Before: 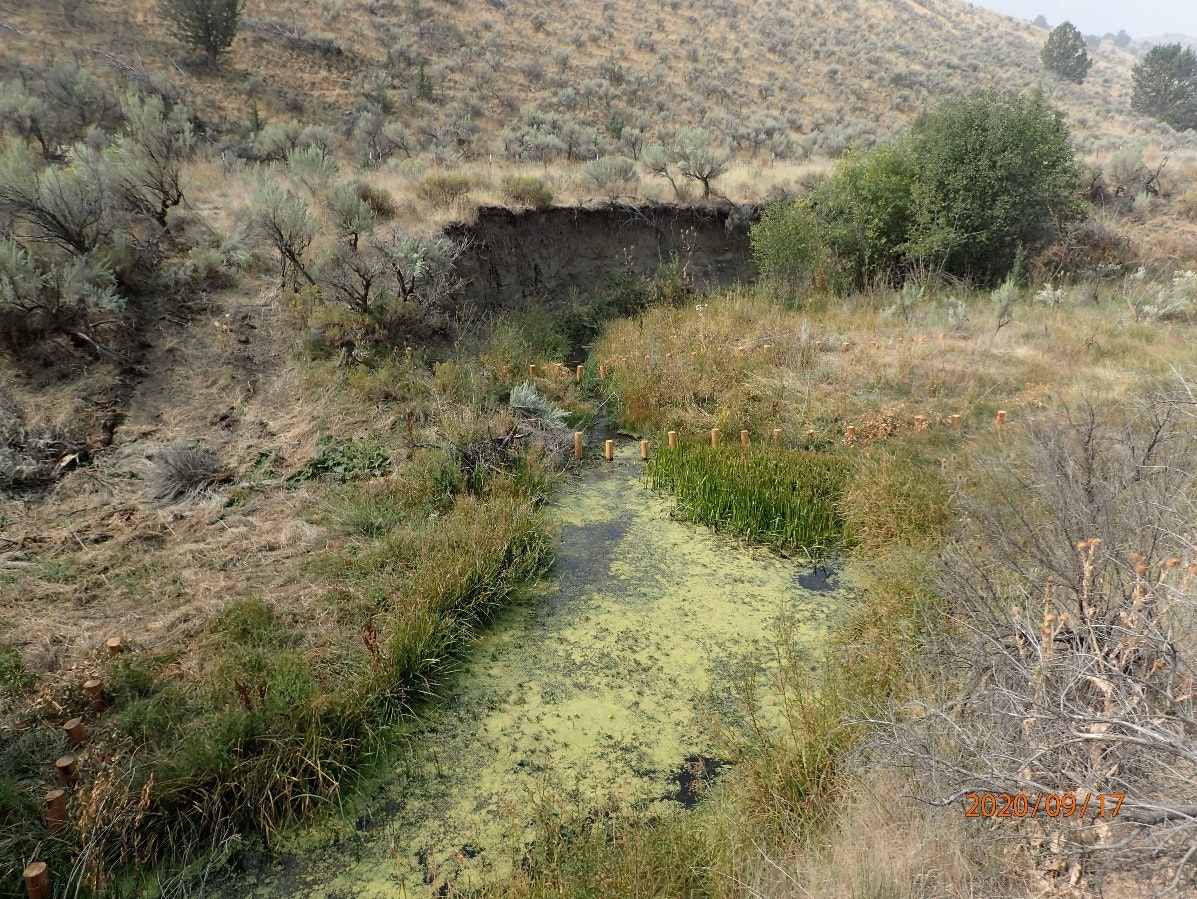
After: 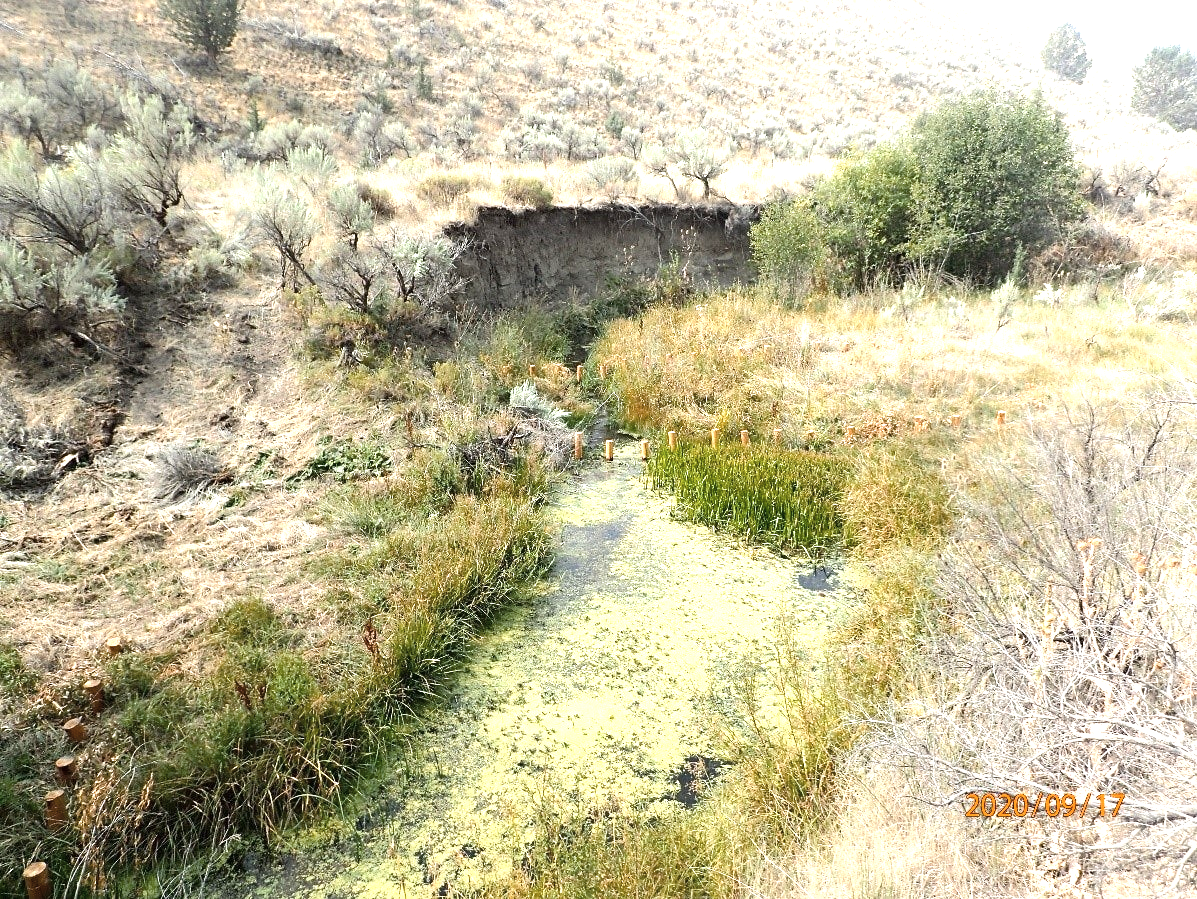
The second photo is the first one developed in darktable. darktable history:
exposure: black level correction 0, exposure 1.101 EV, compensate exposure bias true, compensate highlight preservation false
color balance rgb: perceptual saturation grading › global saturation 31.004%, perceptual brilliance grading › global brilliance 25.817%, saturation formula JzAzBz (2021)
contrast brightness saturation: contrast 0.097, saturation -0.354
